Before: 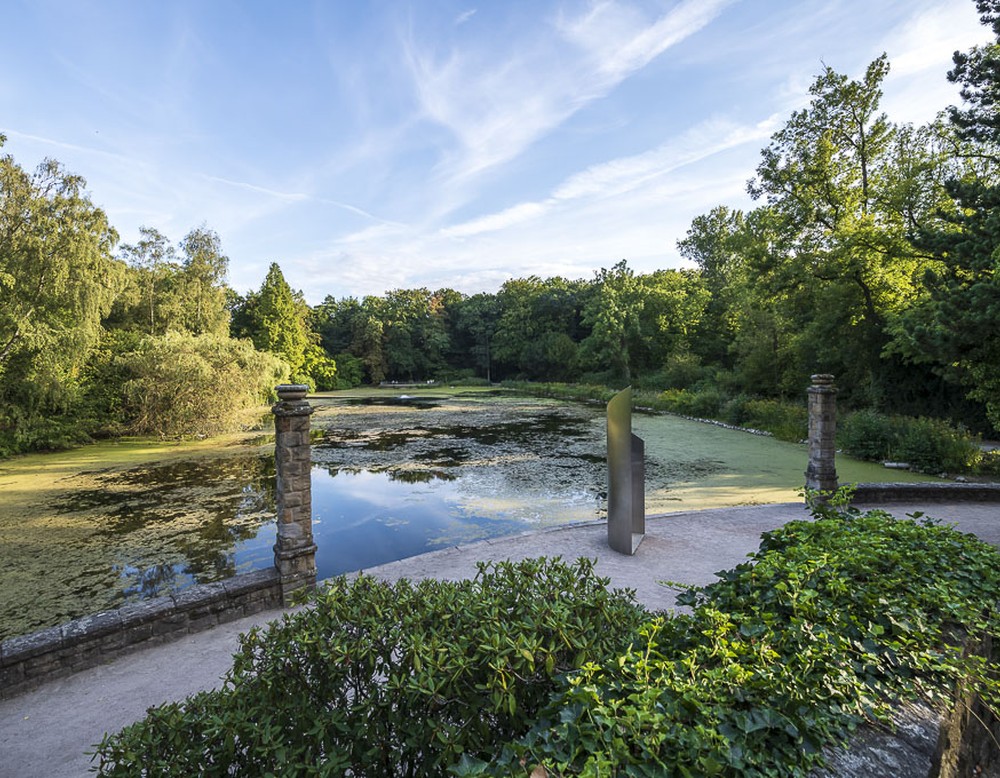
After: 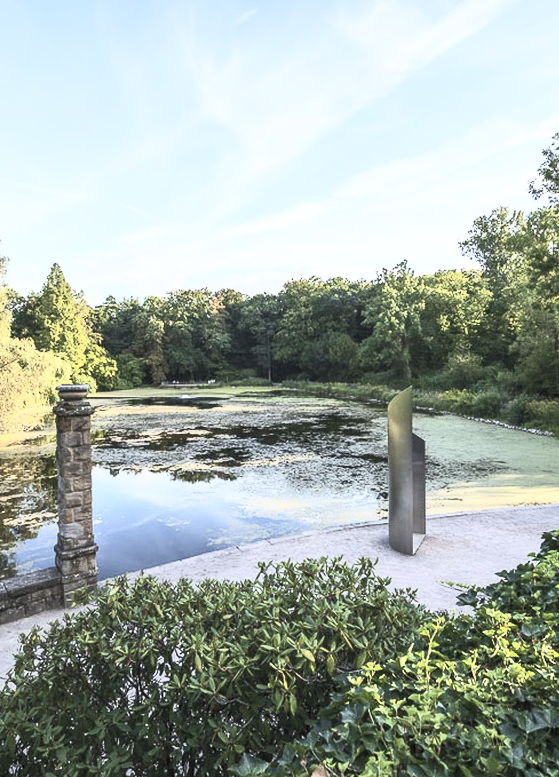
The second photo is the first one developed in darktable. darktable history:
contrast brightness saturation: contrast 0.438, brightness 0.547, saturation -0.182
crop: left 21.993%, right 22.037%, bottom 0.005%
